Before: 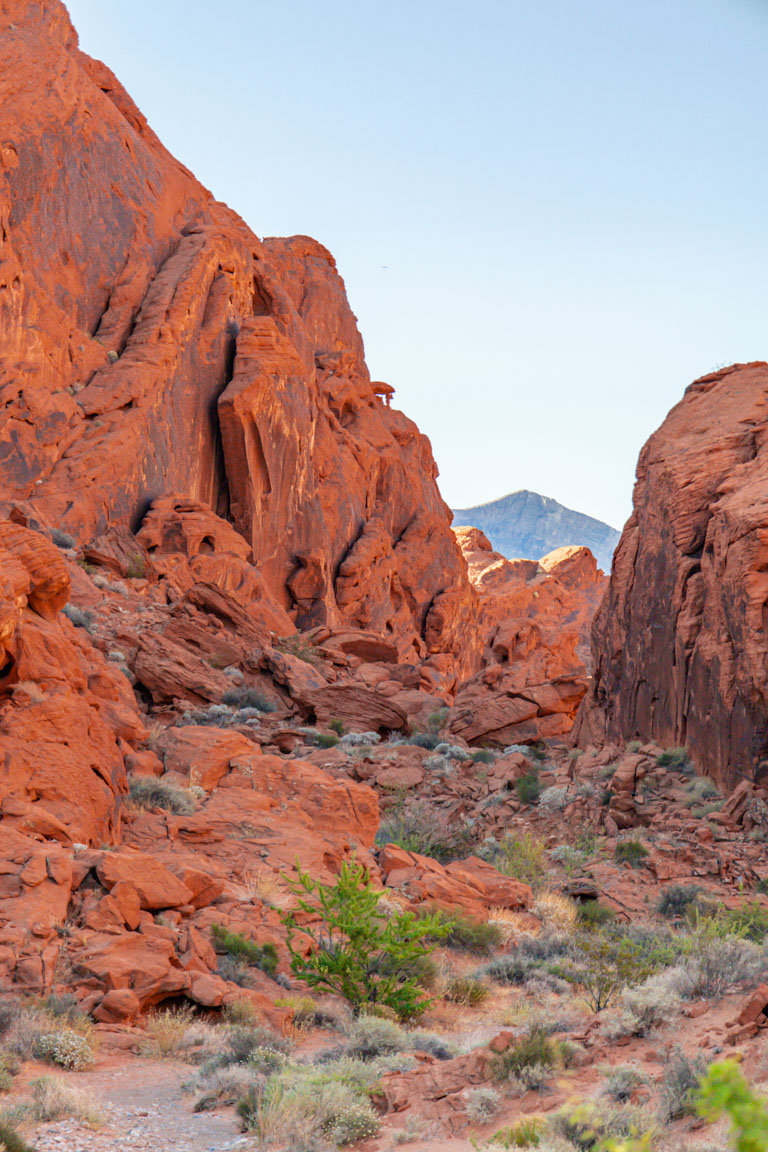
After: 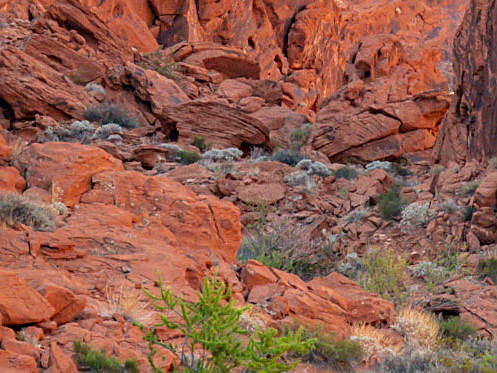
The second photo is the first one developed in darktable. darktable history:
crop: left 17.994%, top 50.733%, right 17.239%, bottom 16.821%
sharpen: on, module defaults
